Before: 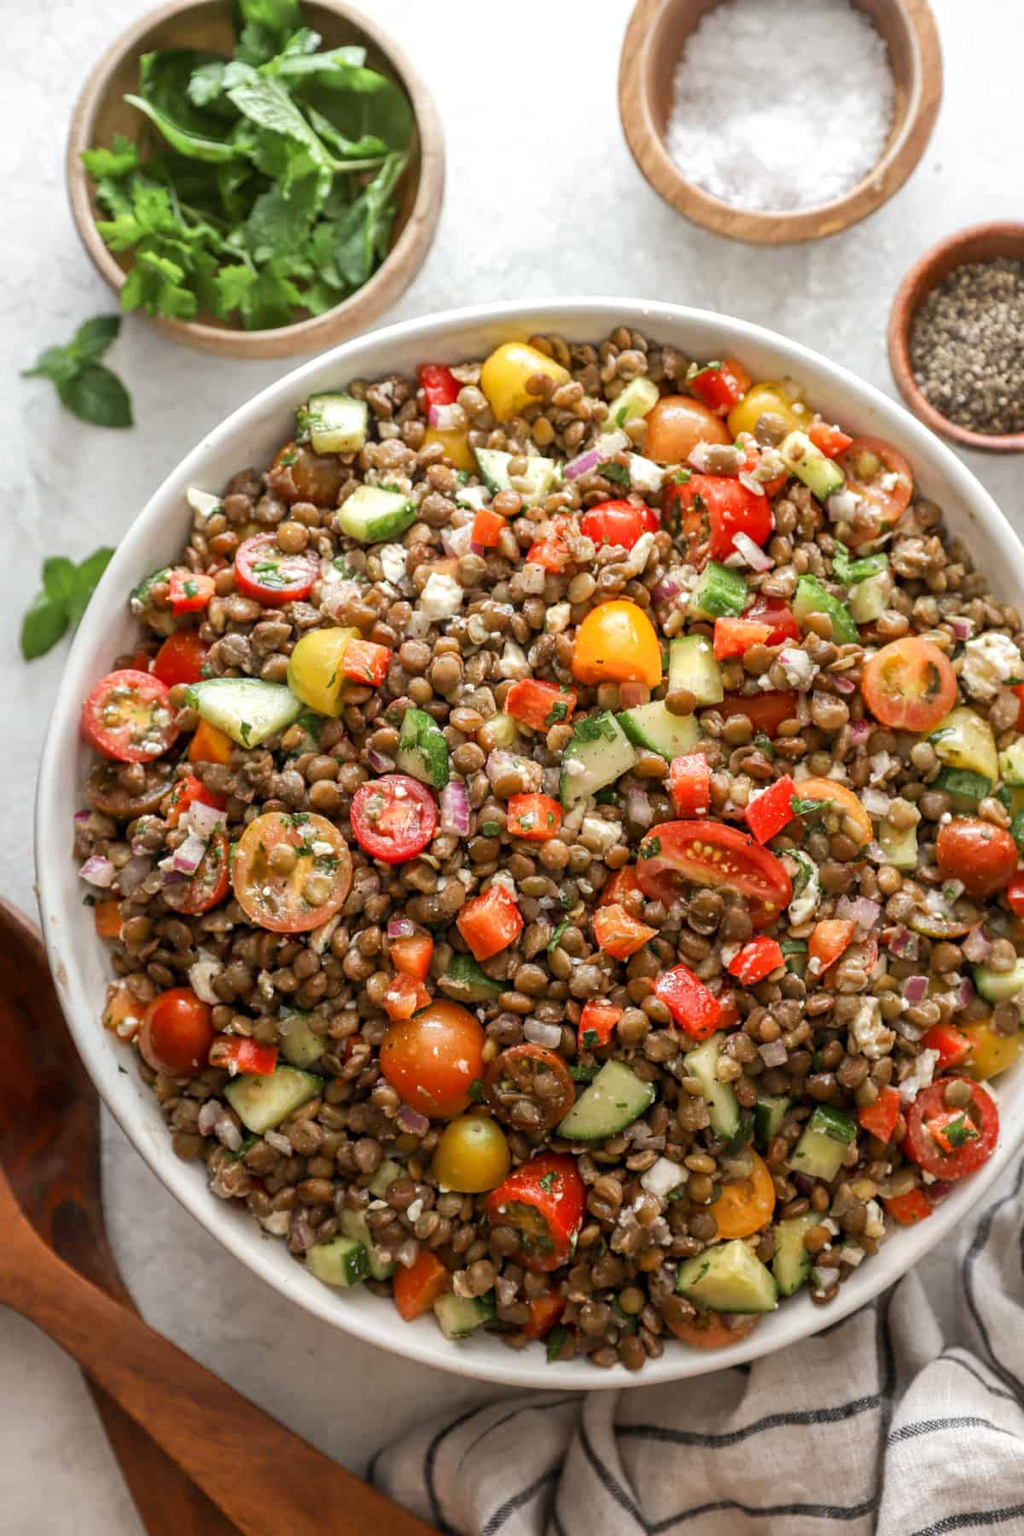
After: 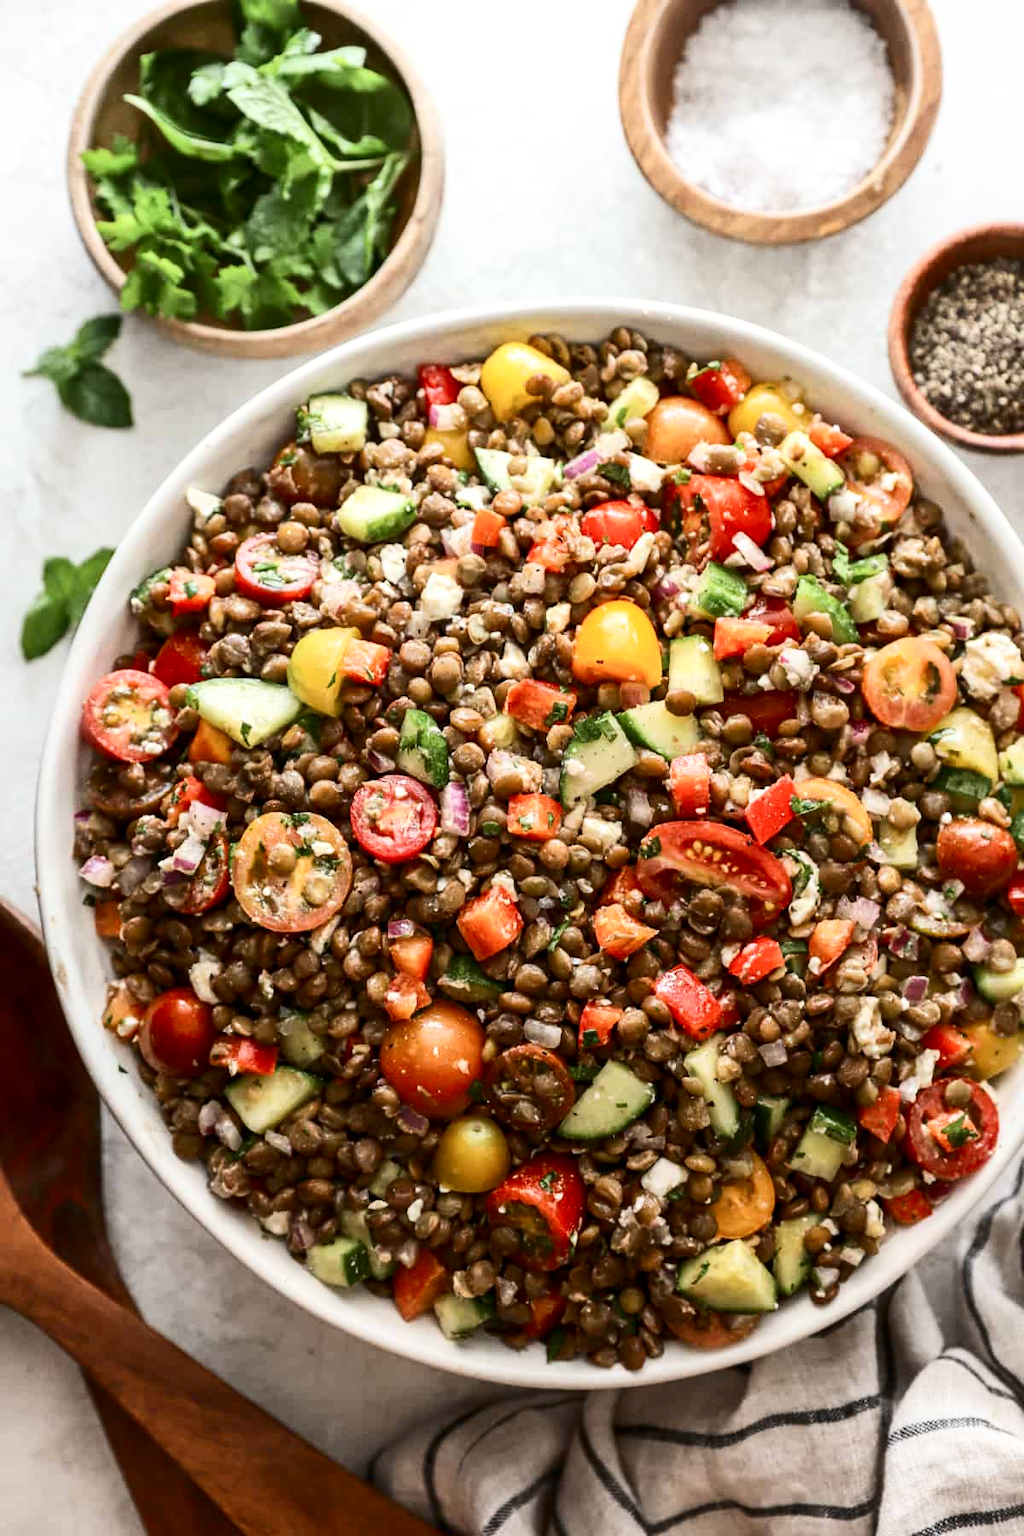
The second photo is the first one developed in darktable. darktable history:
contrast brightness saturation: contrast 0.297
